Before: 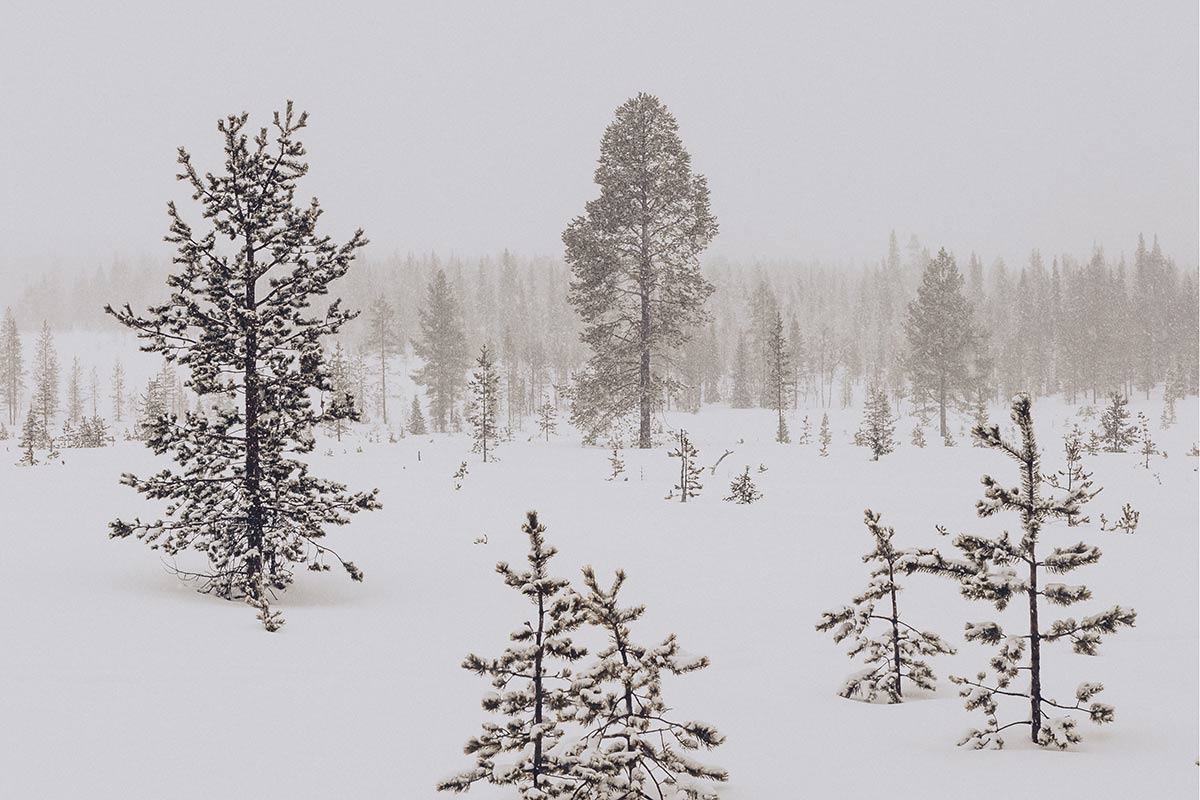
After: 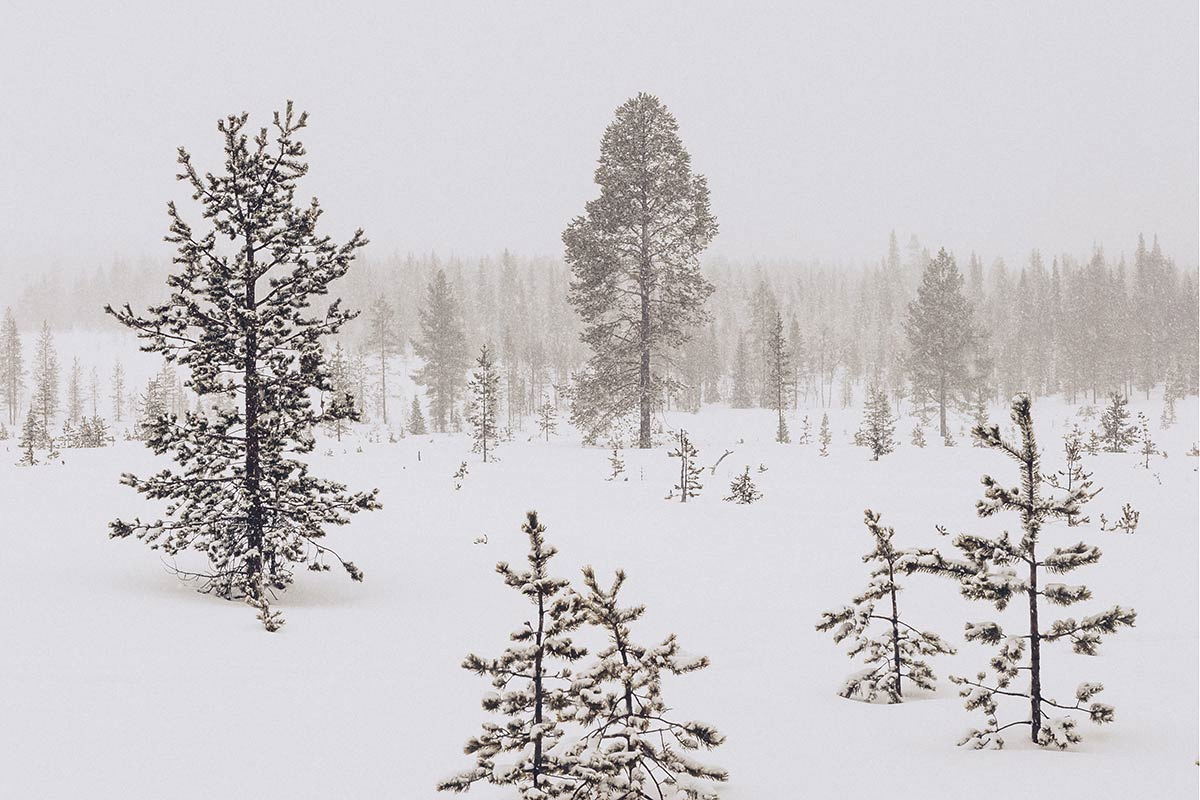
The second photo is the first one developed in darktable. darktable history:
exposure: exposure 0.207 EV, compensate highlight preservation false
grain: coarseness 0.09 ISO, strength 10%
white balance: emerald 1
